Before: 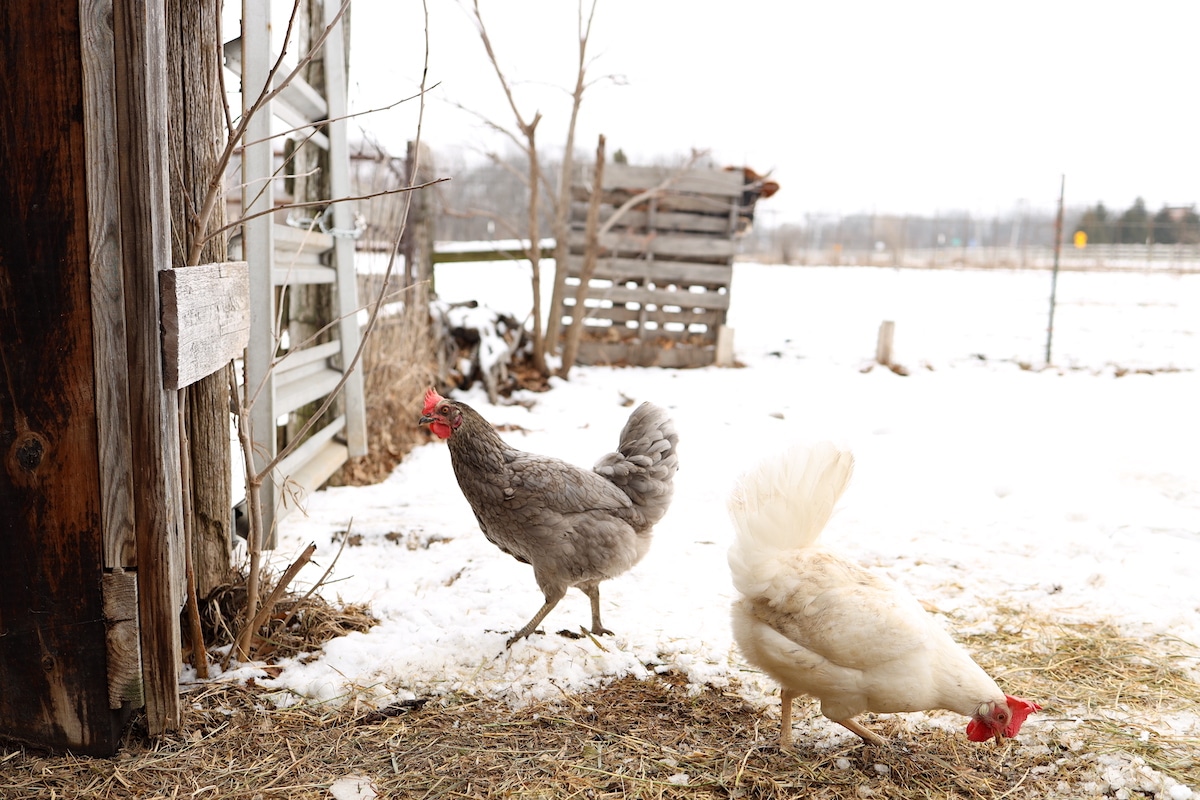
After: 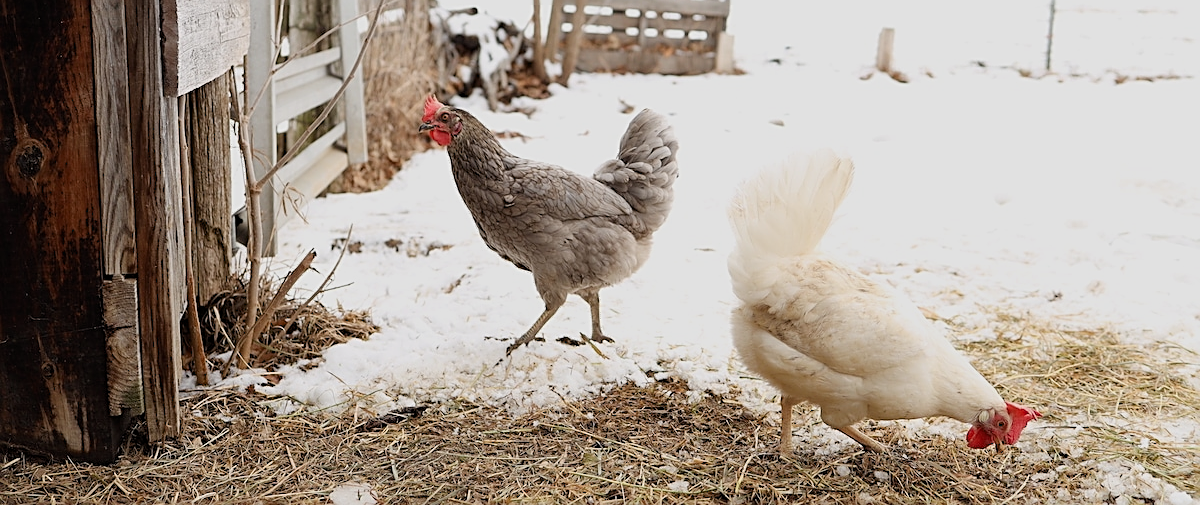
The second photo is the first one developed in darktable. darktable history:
sharpen: amount 0.559
crop and rotate: top 36.815%
filmic rgb: black relative exposure -15.03 EV, white relative exposure 3 EV, target black luminance 0%, hardness 9.2, latitude 98.19%, contrast 0.914, shadows ↔ highlights balance 0.702%
